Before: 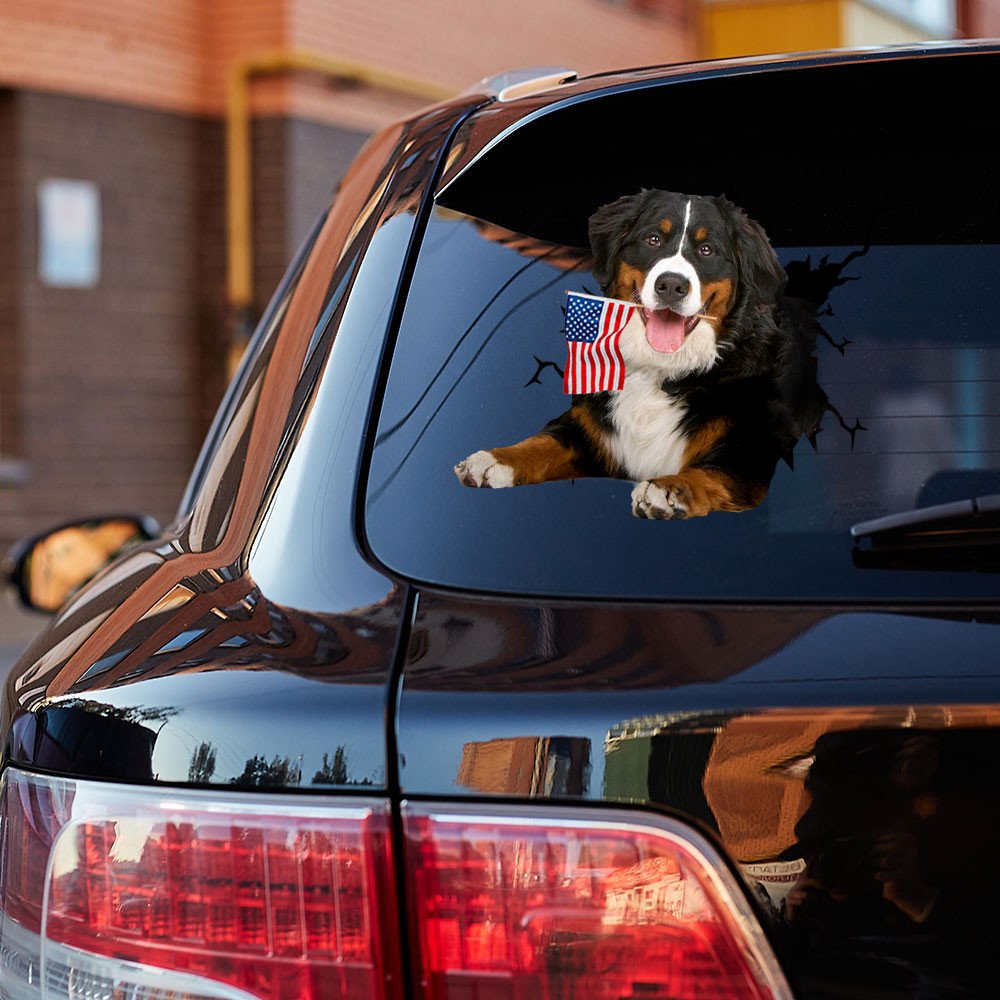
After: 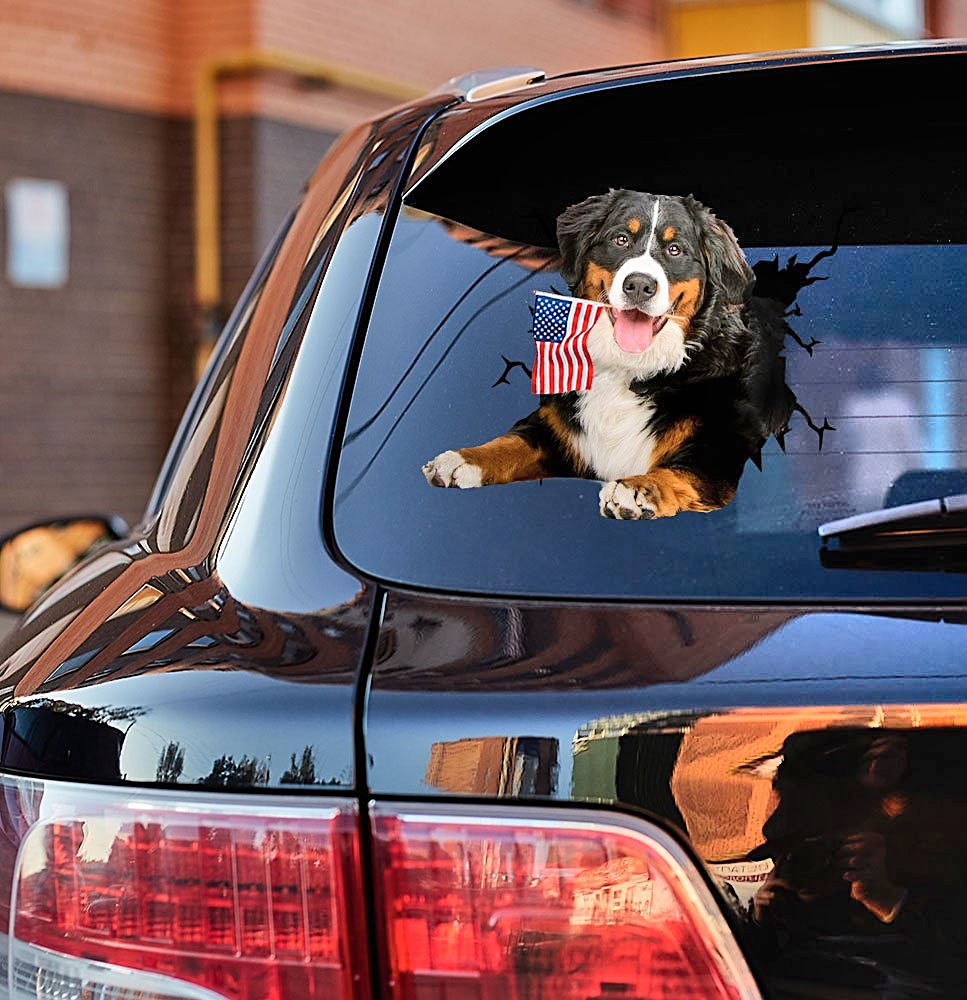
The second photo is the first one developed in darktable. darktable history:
crop and rotate: left 3.291%
exposure: black level correction 0, exposure 0 EV, compensate highlight preservation false
sharpen: on, module defaults
shadows and highlights: shadows 74.72, highlights -24.03, soften with gaussian
